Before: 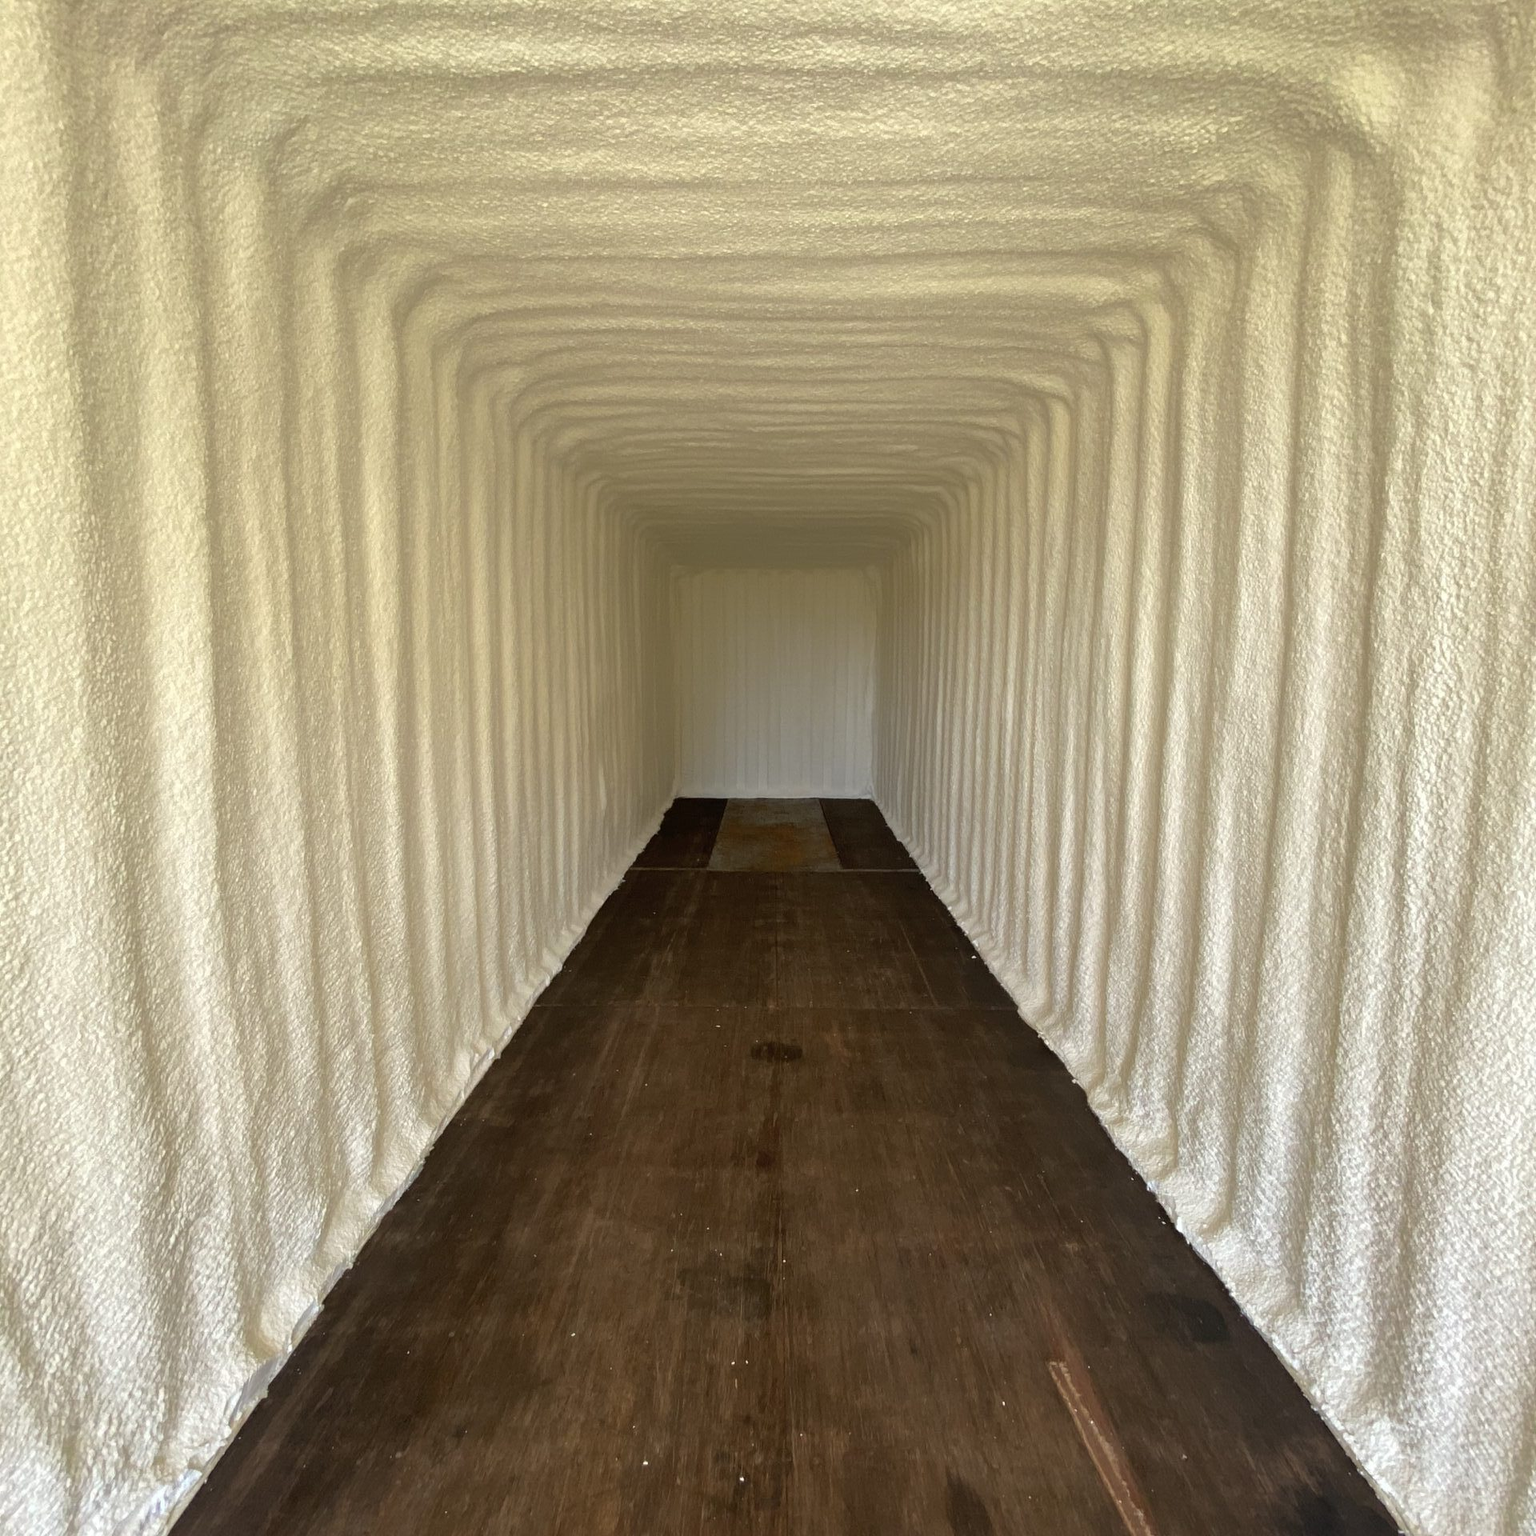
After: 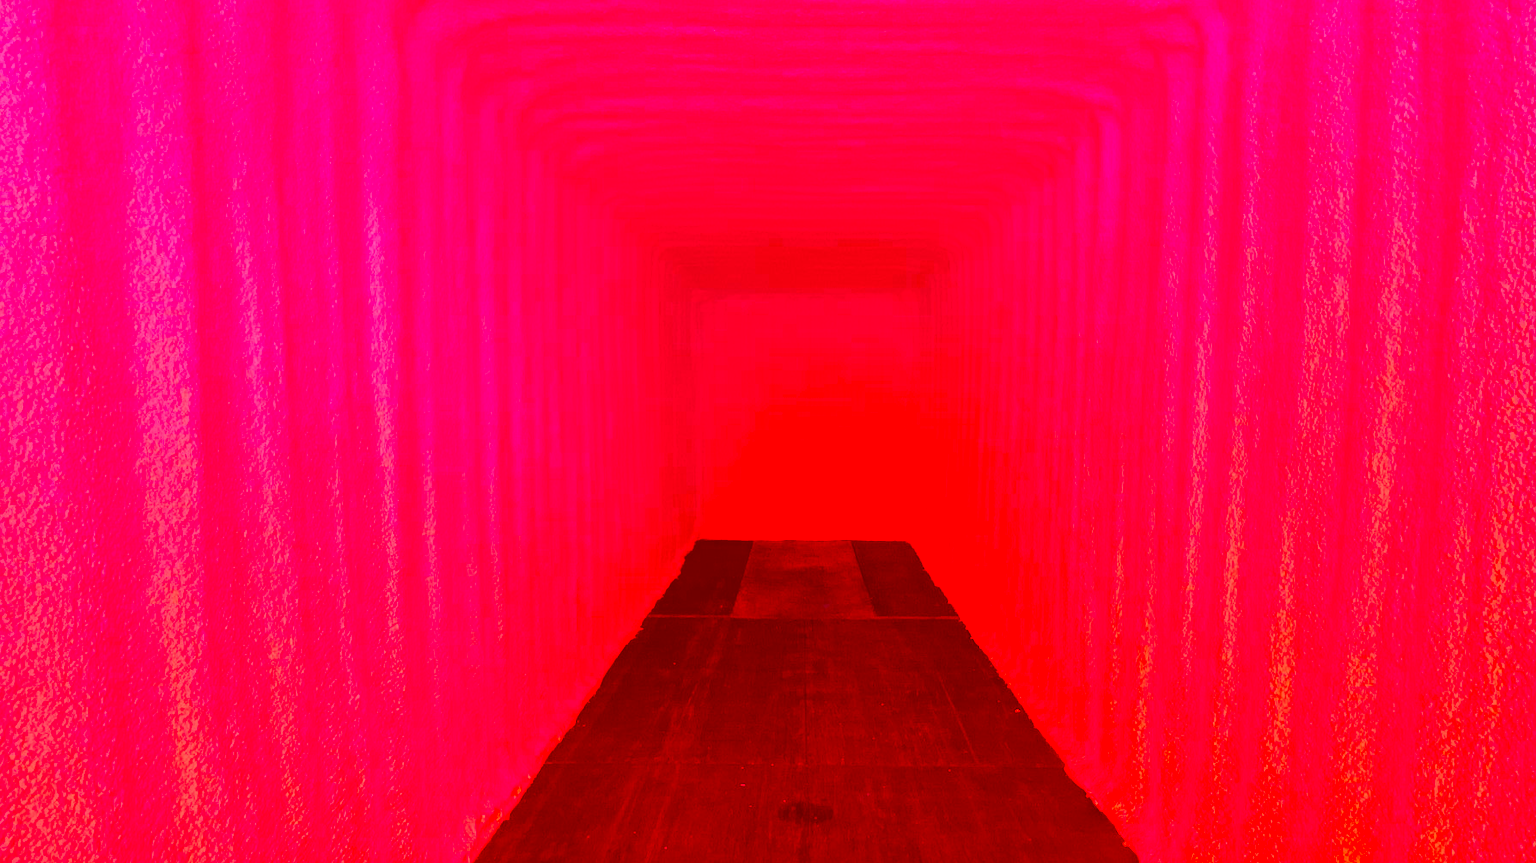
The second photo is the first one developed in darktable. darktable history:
crop: left 1.744%, top 19.225%, right 5.069%, bottom 28.357%
color correction: highlights a* -39.68, highlights b* -40, shadows a* -40, shadows b* -40, saturation -3
